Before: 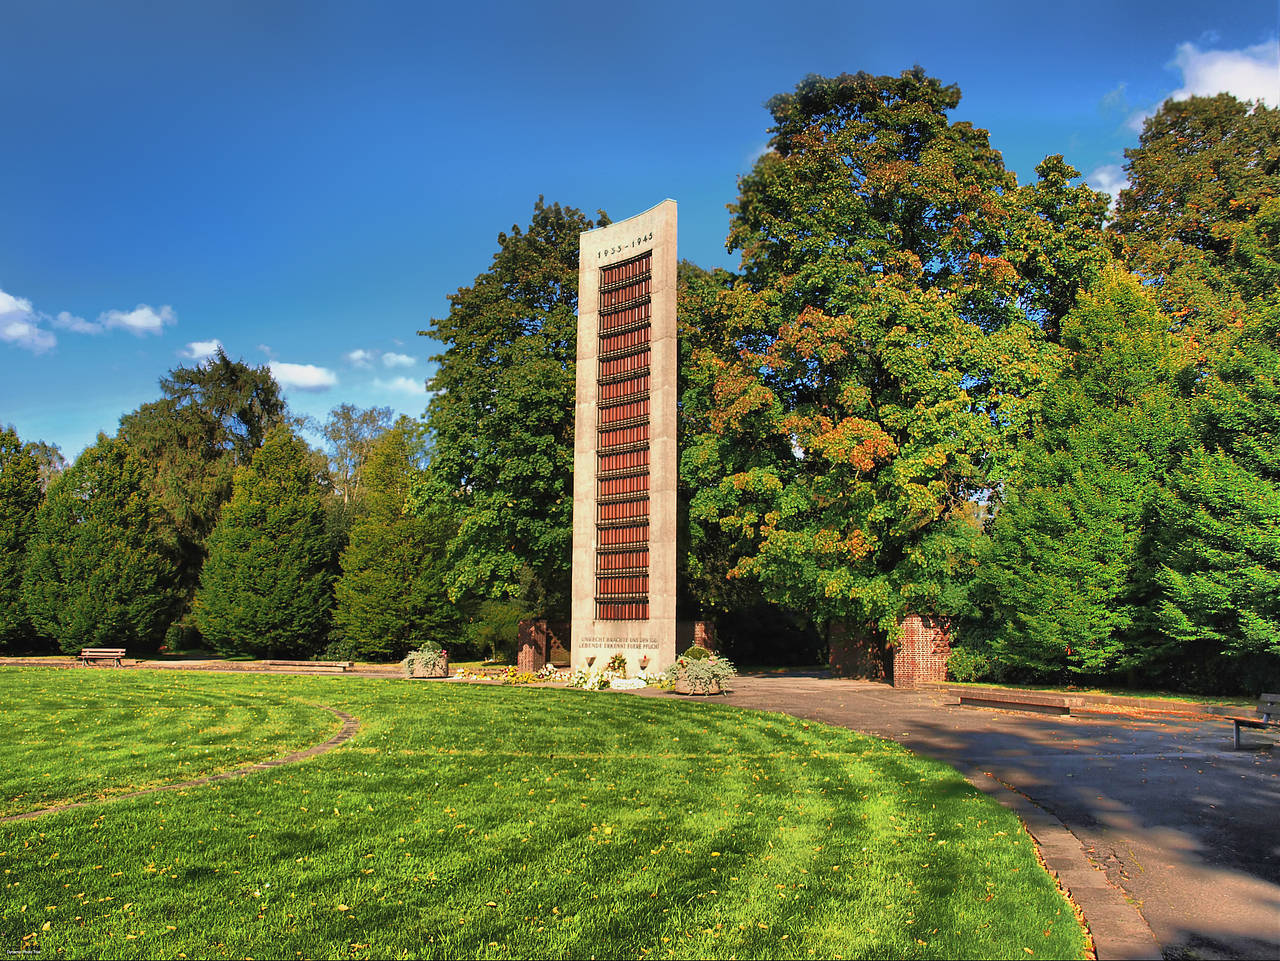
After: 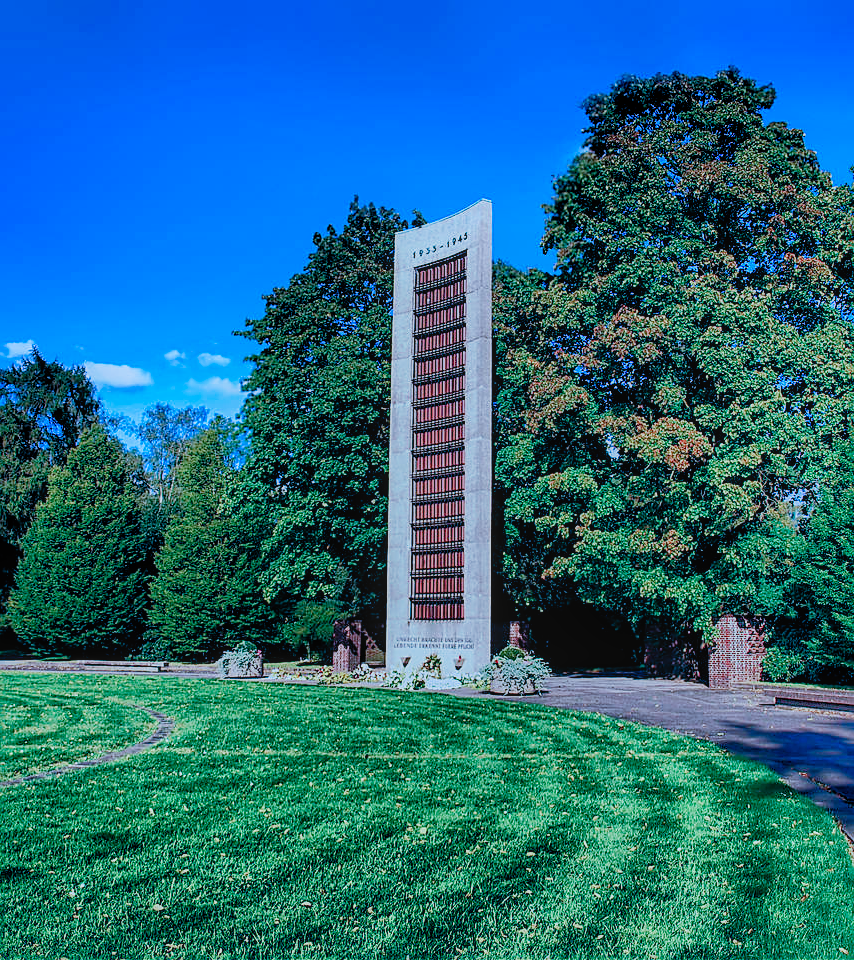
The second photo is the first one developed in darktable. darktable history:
contrast brightness saturation: contrast -0.071, brightness -0.041, saturation -0.114
sharpen: on, module defaults
exposure: compensate exposure bias true, compensate highlight preservation false
local contrast: on, module defaults
color correction: highlights b* -0.043, saturation 1.26
crop and rotate: left 14.478%, right 18.755%
color calibration: gray › normalize channels true, illuminant as shot in camera, x 0.462, y 0.42, temperature 2687.88 K, gamut compression 0.012
filmic rgb: black relative exposure -5.08 EV, white relative exposure 3.96 EV, threshold 2.97 EV, hardness 2.88, contrast 1.098, preserve chrominance no, color science v5 (2021), enable highlight reconstruction true
